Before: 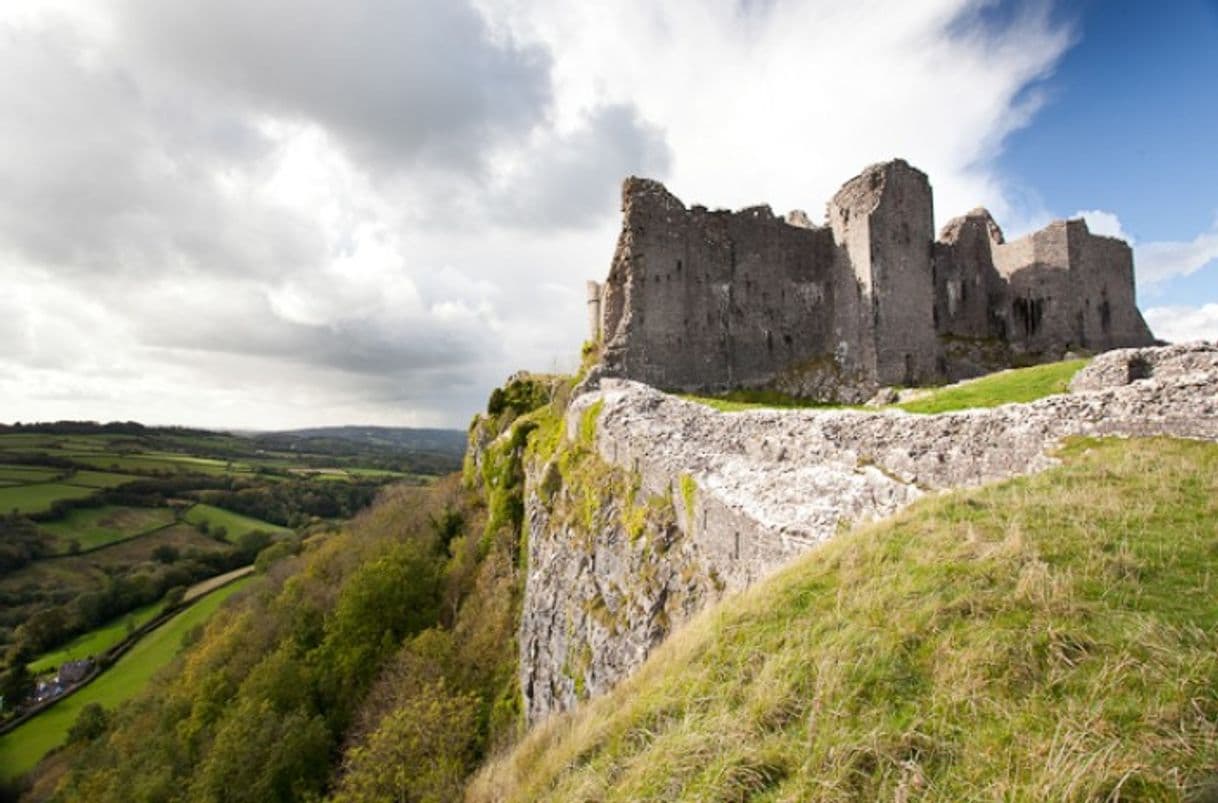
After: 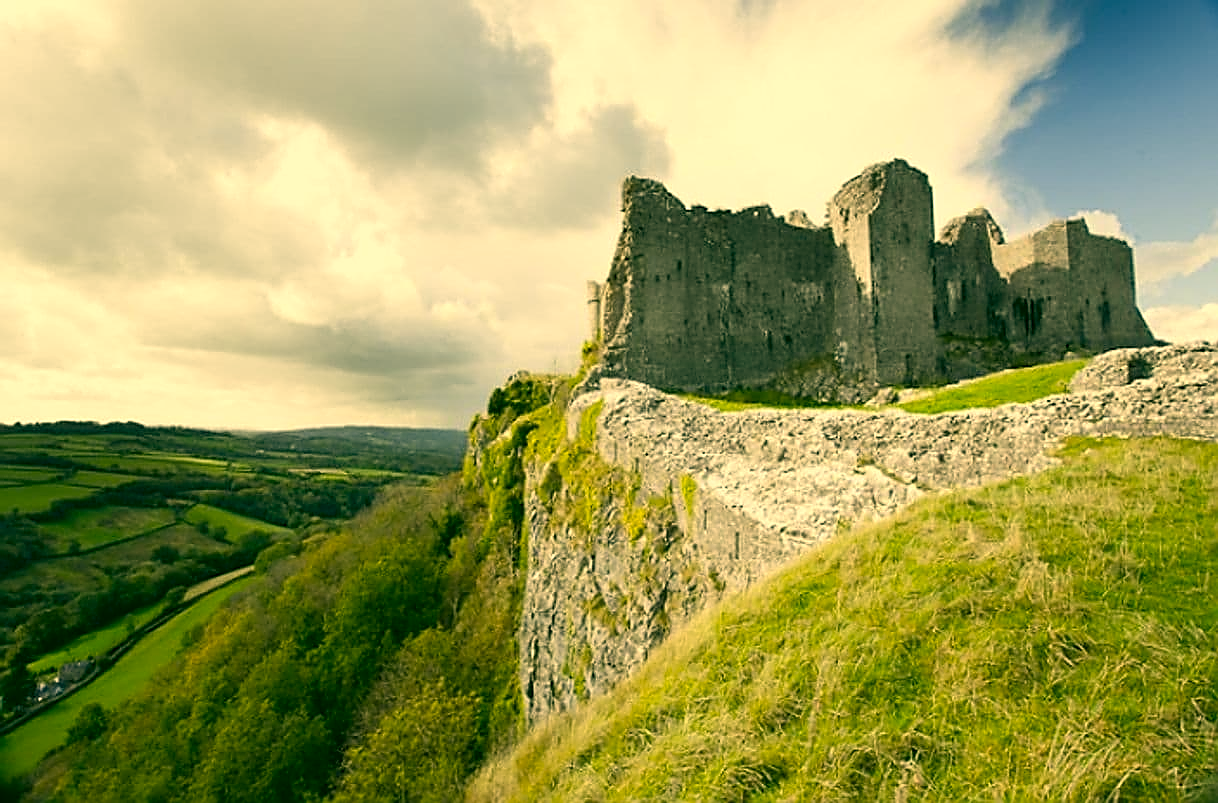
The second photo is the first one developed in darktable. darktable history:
sharpen: radius 1.406, amount 1.243, threshold 0.606
color correction: highlights a* 5.71, highlights b* 33.15, shadows a* -25.72, shadows b* 3.72
